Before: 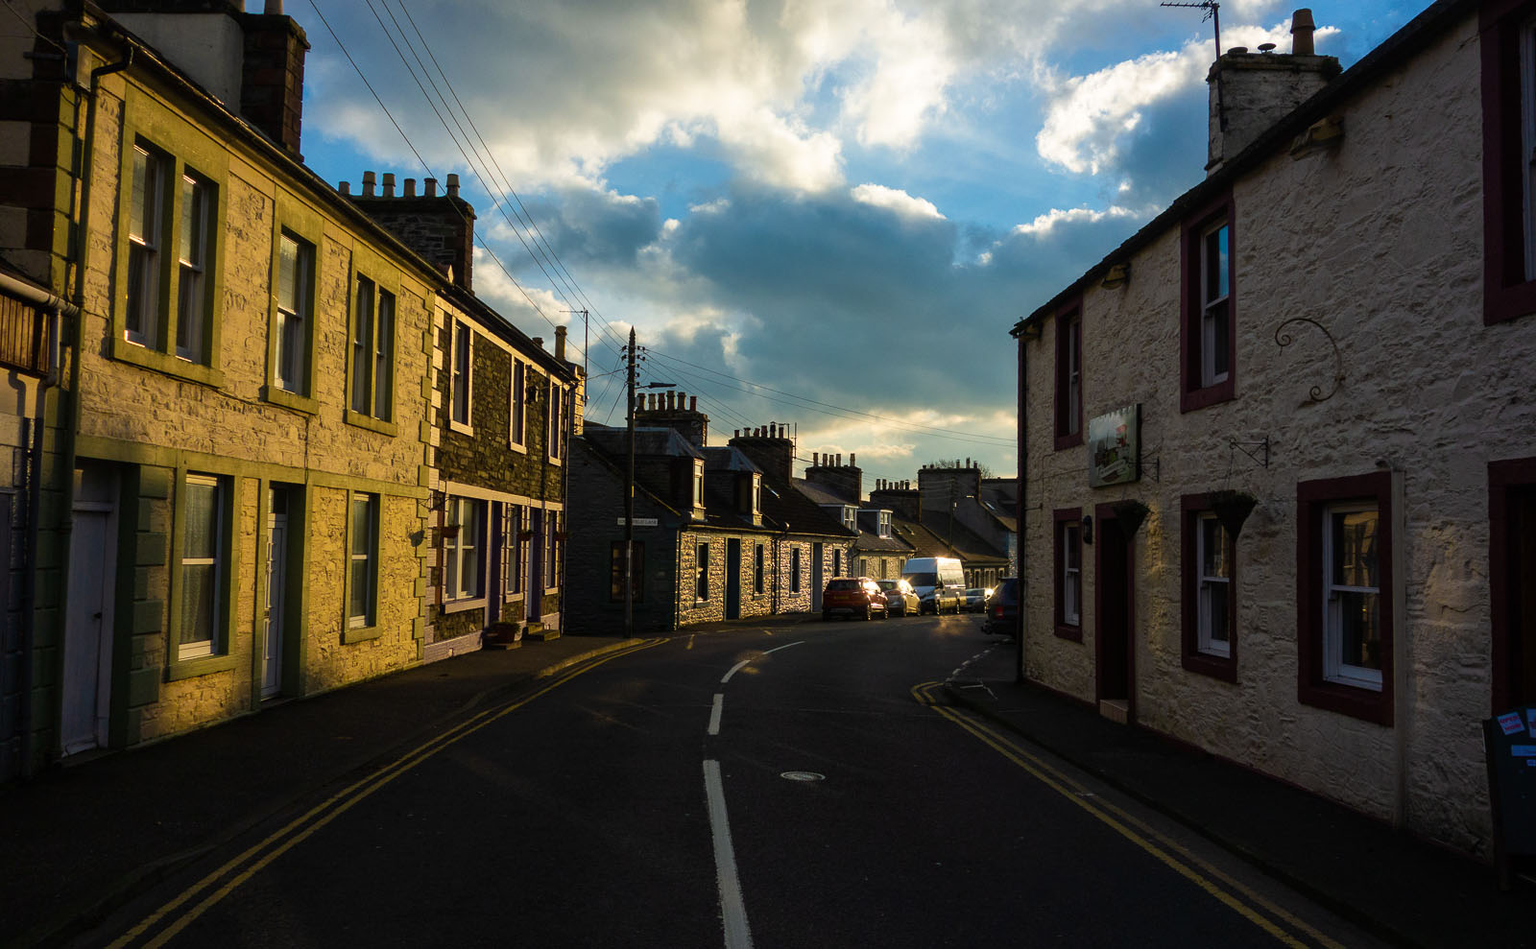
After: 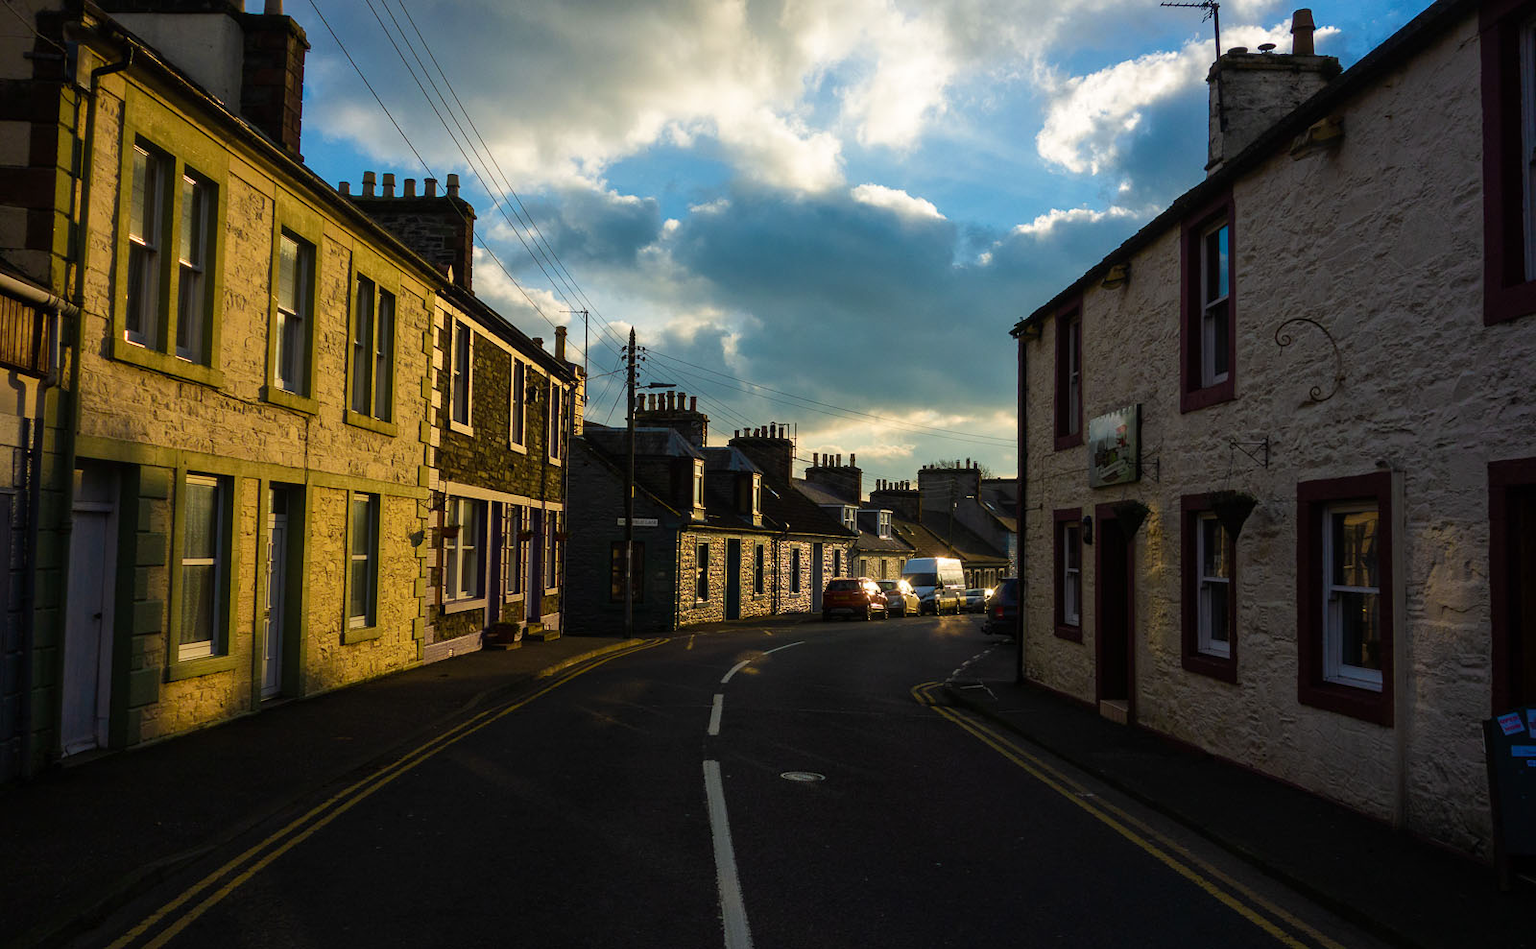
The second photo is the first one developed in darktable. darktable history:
color balance rgb: perceptual saturation grading › global saturation 1.228%, perceptual saturation grading › highlights -2.066%, perceptual saturation grading › mid-tones 3.558%, perceptual saturation grading › shadows 7.769%
